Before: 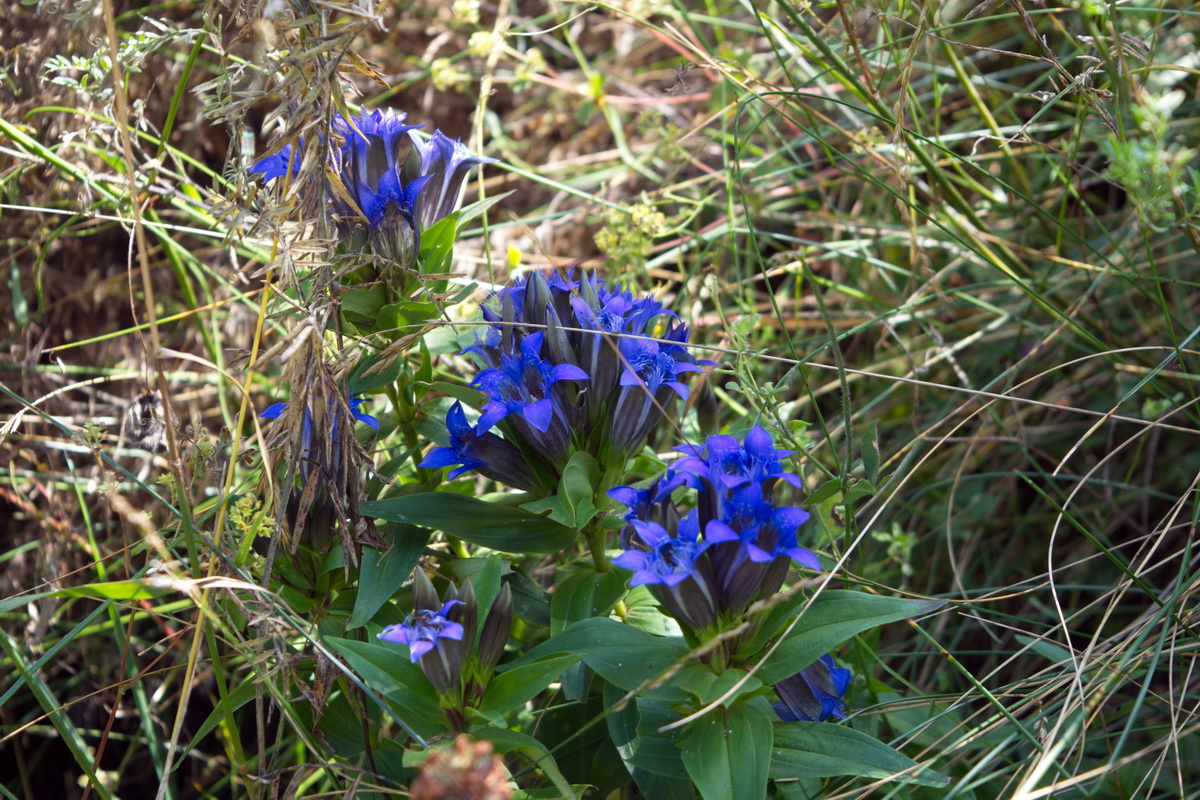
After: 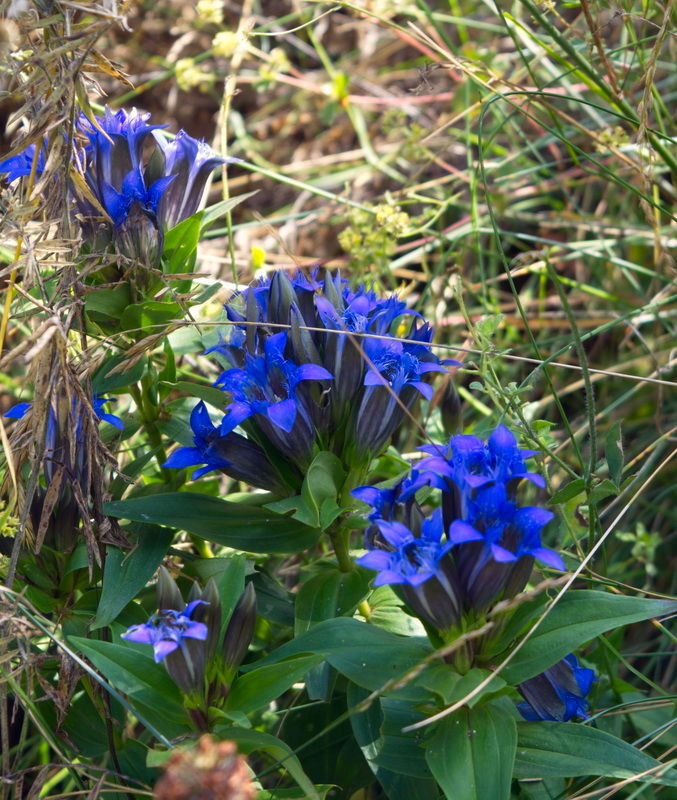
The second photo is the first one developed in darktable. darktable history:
color correction: highlights a* 2.79, highlights b* 5, shadows a* -2.78, shadows b* -4.89, saturation 0.793
crop: left 21.406%, right 22.176%
contrast brightness saturation: brightness -0.016, saturation 0.361
